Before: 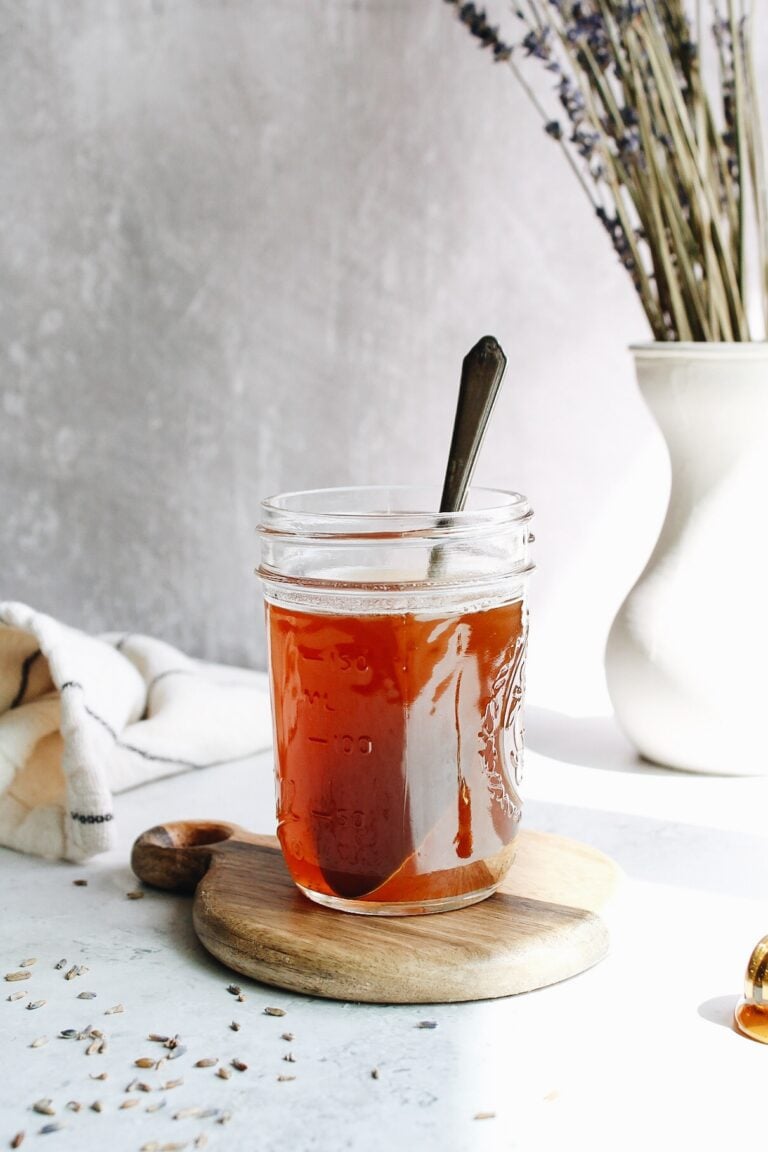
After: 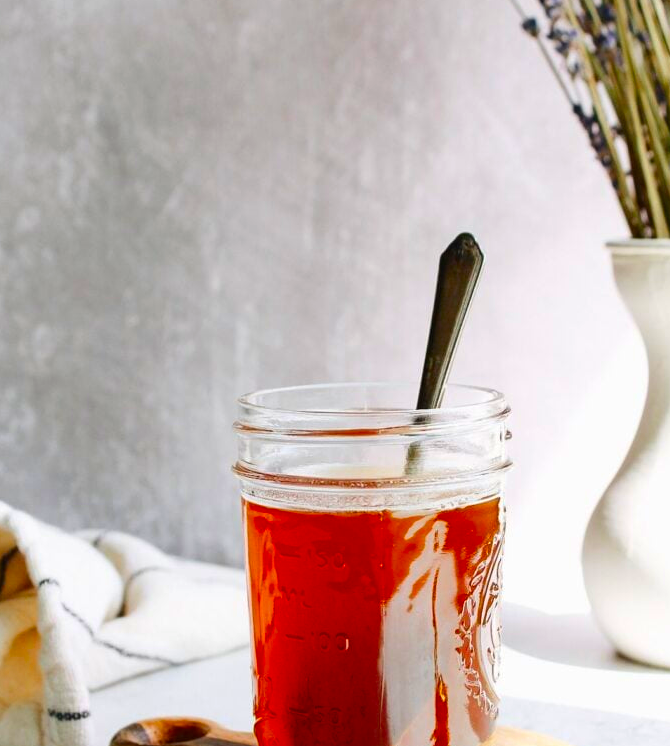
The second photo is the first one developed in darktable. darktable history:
crop: left 3.087%, top 9.011%, right 9.653%, bottom 26.17%
contrast brightness saturation: brightness -0.023, saturation 0.364
color balance rgb: perceptual saturation grading › global saturation 31.306%
